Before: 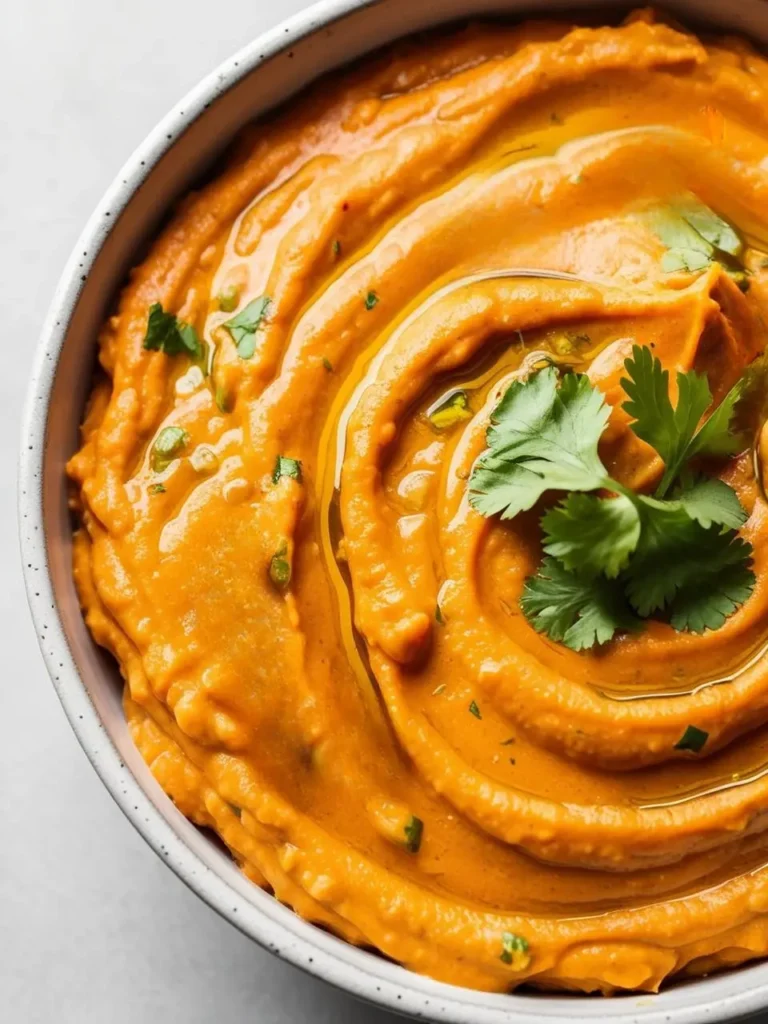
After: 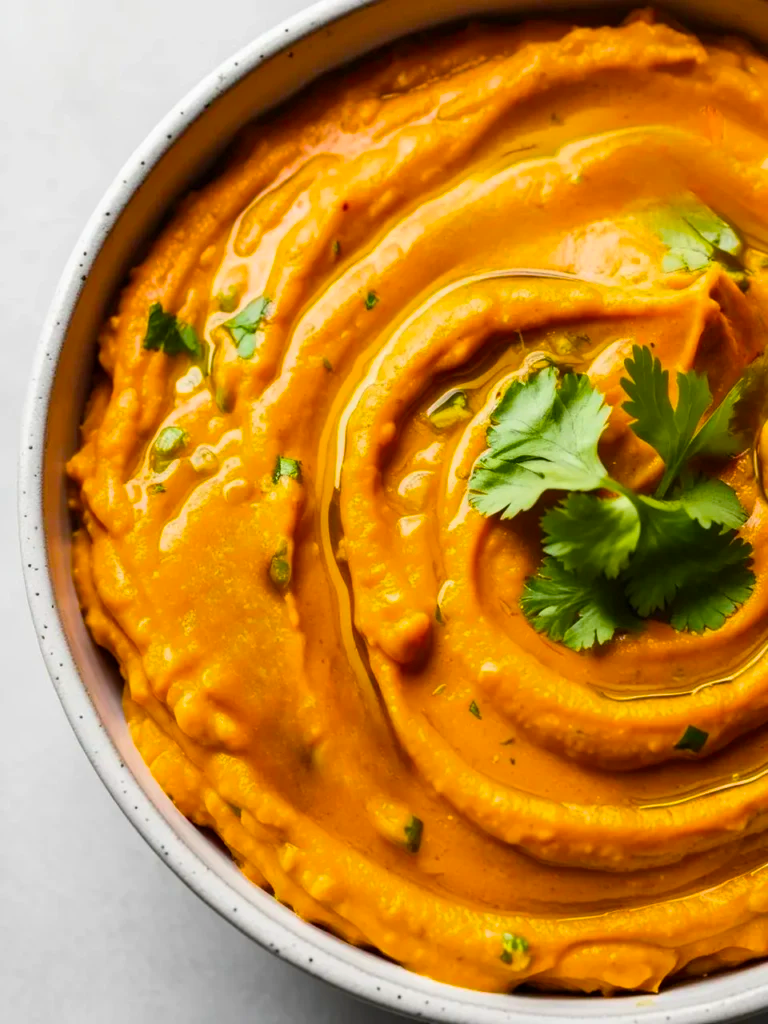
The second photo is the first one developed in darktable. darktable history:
color balance rgb: shadows lift › chroma 0.76%, shadows lift › hue 114.13°, power › hue 310.45°, linear chroma grading › shadows -7.828%, linear chroma grading › global chroma 9.706%, perceptual saturation grading › global saturation 39.805%, global vibrance 9.154%
